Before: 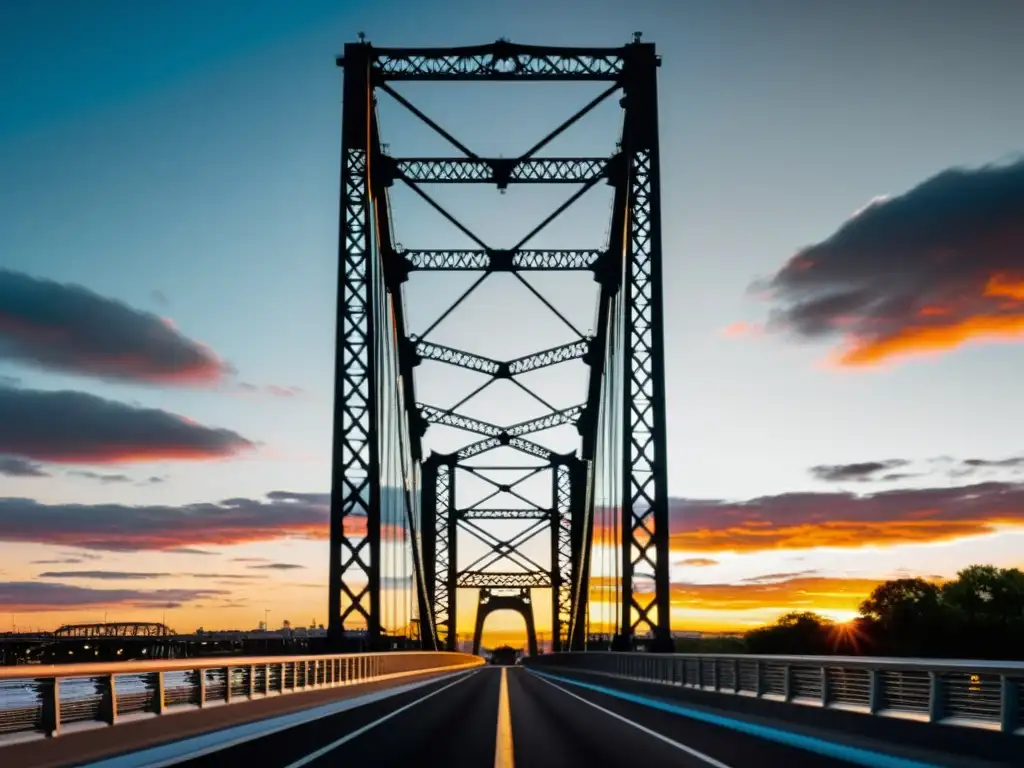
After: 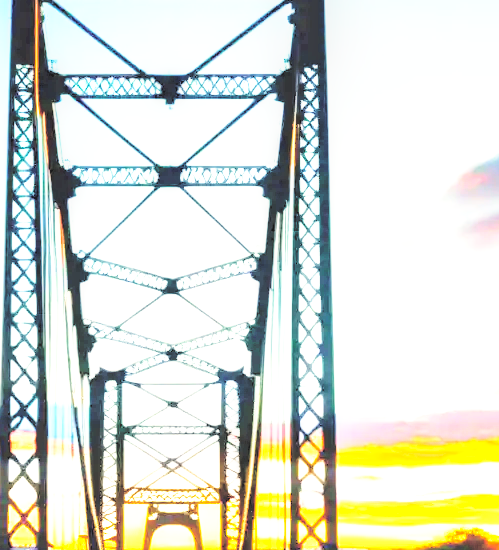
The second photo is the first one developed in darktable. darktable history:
crop: left 32.437%, top 10.965%, right 18.755%, bottom 17.316%
contrast brightness saturation: brightness 0.997
base curve: curves: ch0 [(0, 0) (0.012, 0.01) (0.073, 0.168) (0.31, 0.711) (0.645, 0.957) (1, 1)], preserve colors none
color balance rgb: highlights gain › chroma 3.061%, highlights gain › hue 75.48°, perceptual saturation grading › global saturation 16.9%, global vibrance 20%
local contrast: highlights 27%, shadows 76%, midtone range 0.744
exposure: black level correction 0, exposure 1.537 EV, compensate highlight preservation false
